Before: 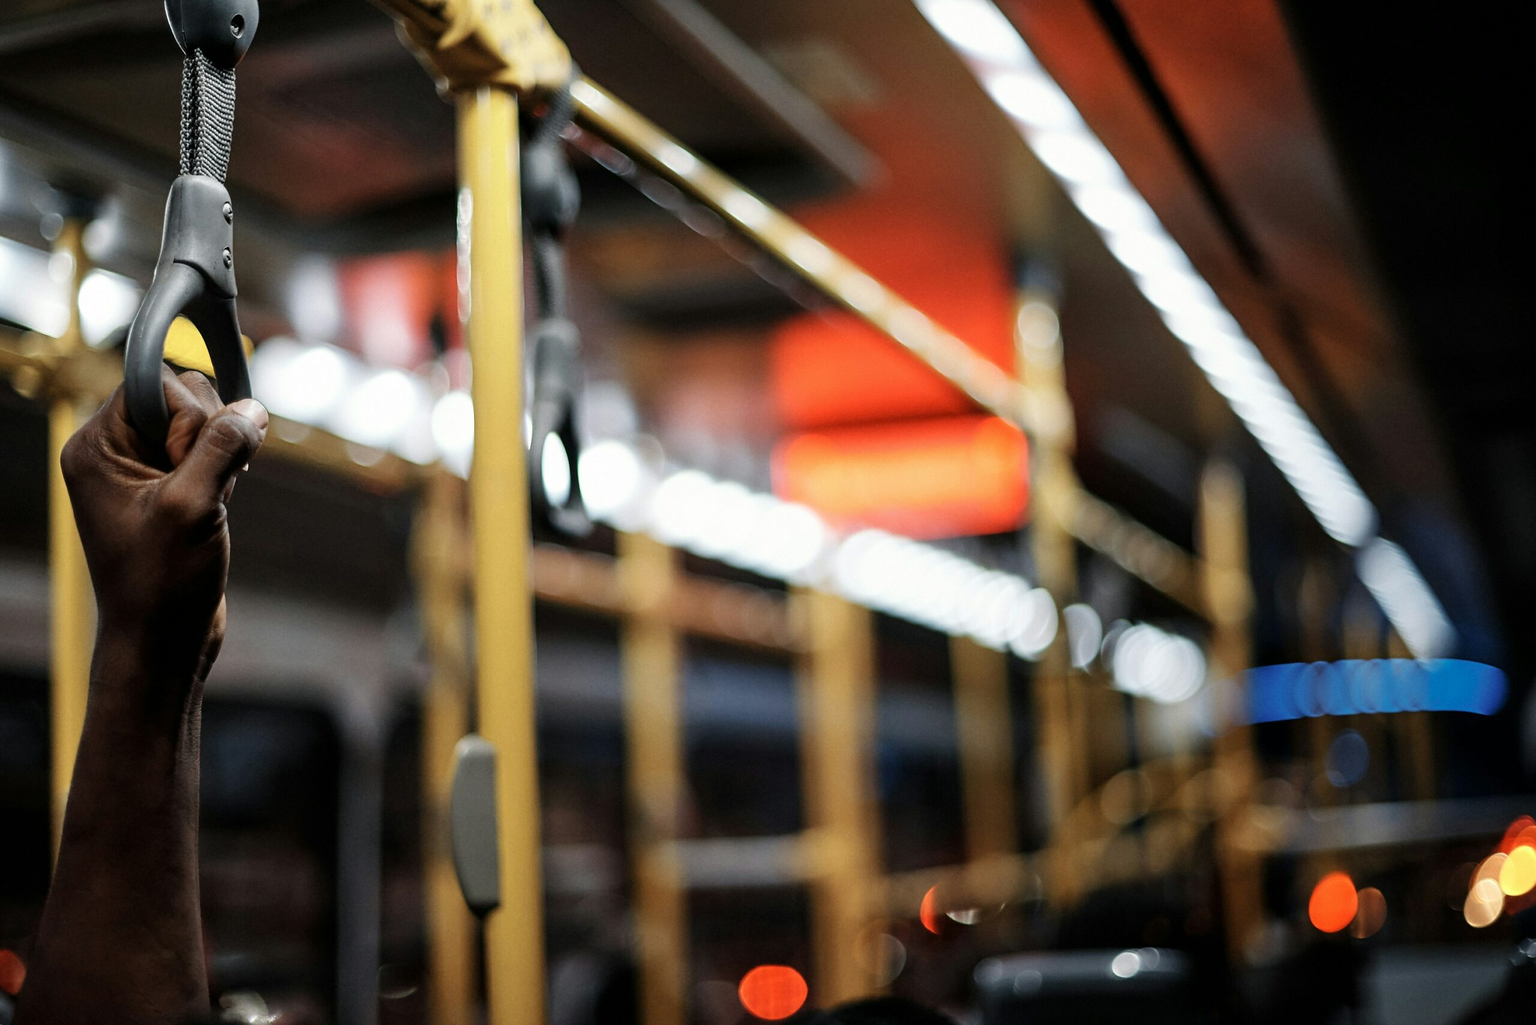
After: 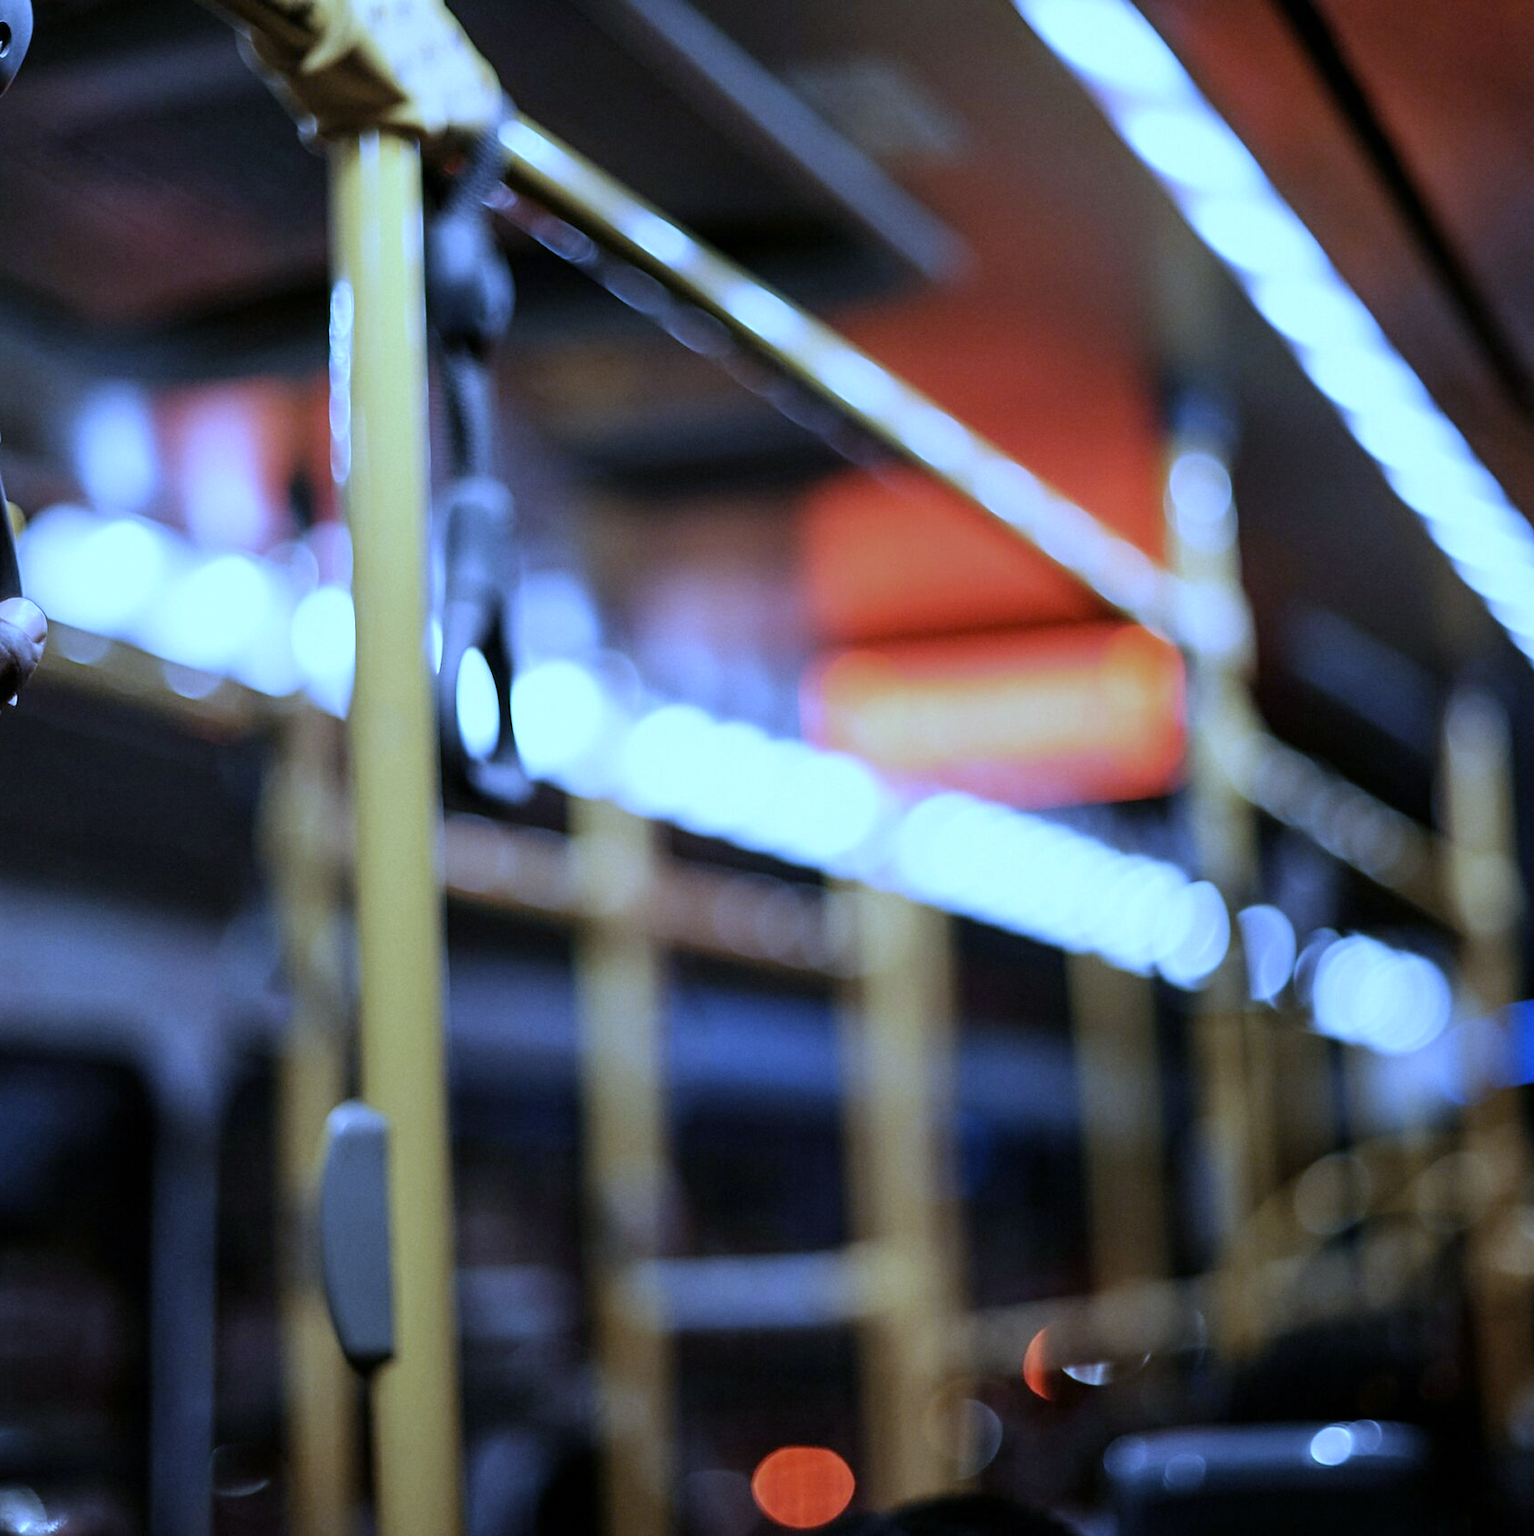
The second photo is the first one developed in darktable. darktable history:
crop and rotate: left 15.446%, right 17.836%
white balance: red 0.766, blue 1.537
